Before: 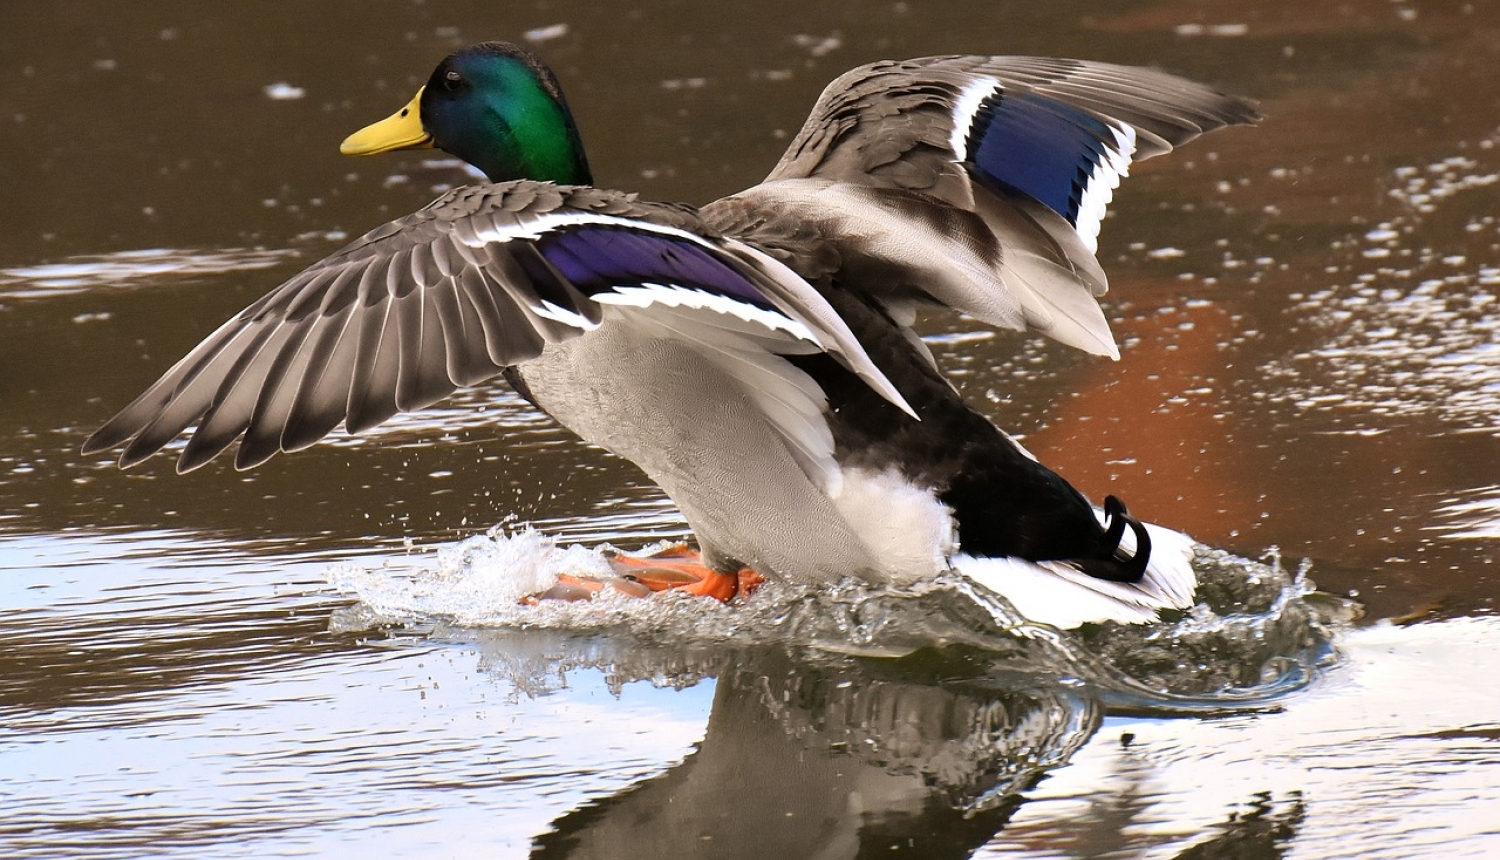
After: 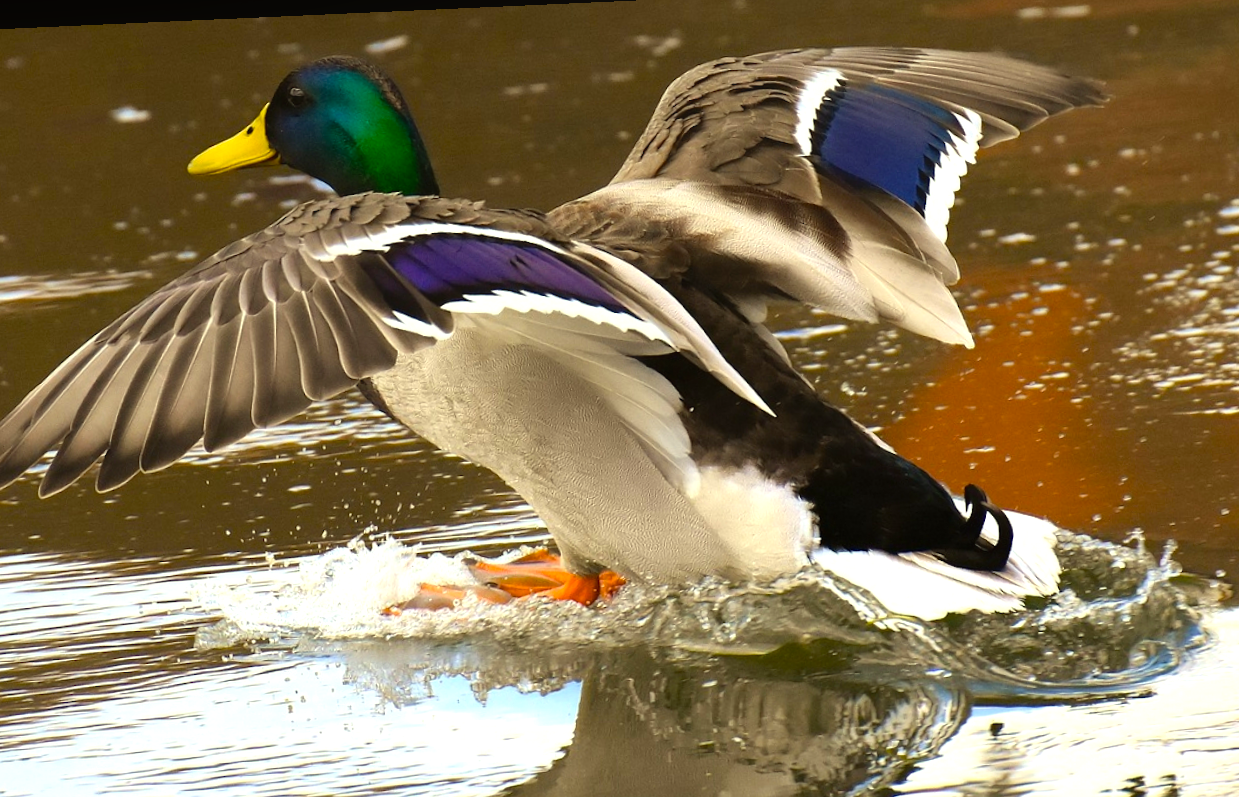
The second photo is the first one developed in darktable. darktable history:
rotate and perspective: rotation -2.22°, lens shift (horizontal) -0.022, automatic cropping off
color balance rgb: perceptual saturation grading › global saturation 36%, perceptual brilliance grading › global brilliance 10%, global vibrance 20%
color correction: highlights a* -5.94, highlights b* 11.19
contrast equalizer: octaves 7, y [[0.6 ×6], [0.55 ×6], [0 ×6], [0 ×6], [0 ×6]], mix -0.3
crop: left 9.929%, top 3.475%, right 9.188%, bottom 9.529%
